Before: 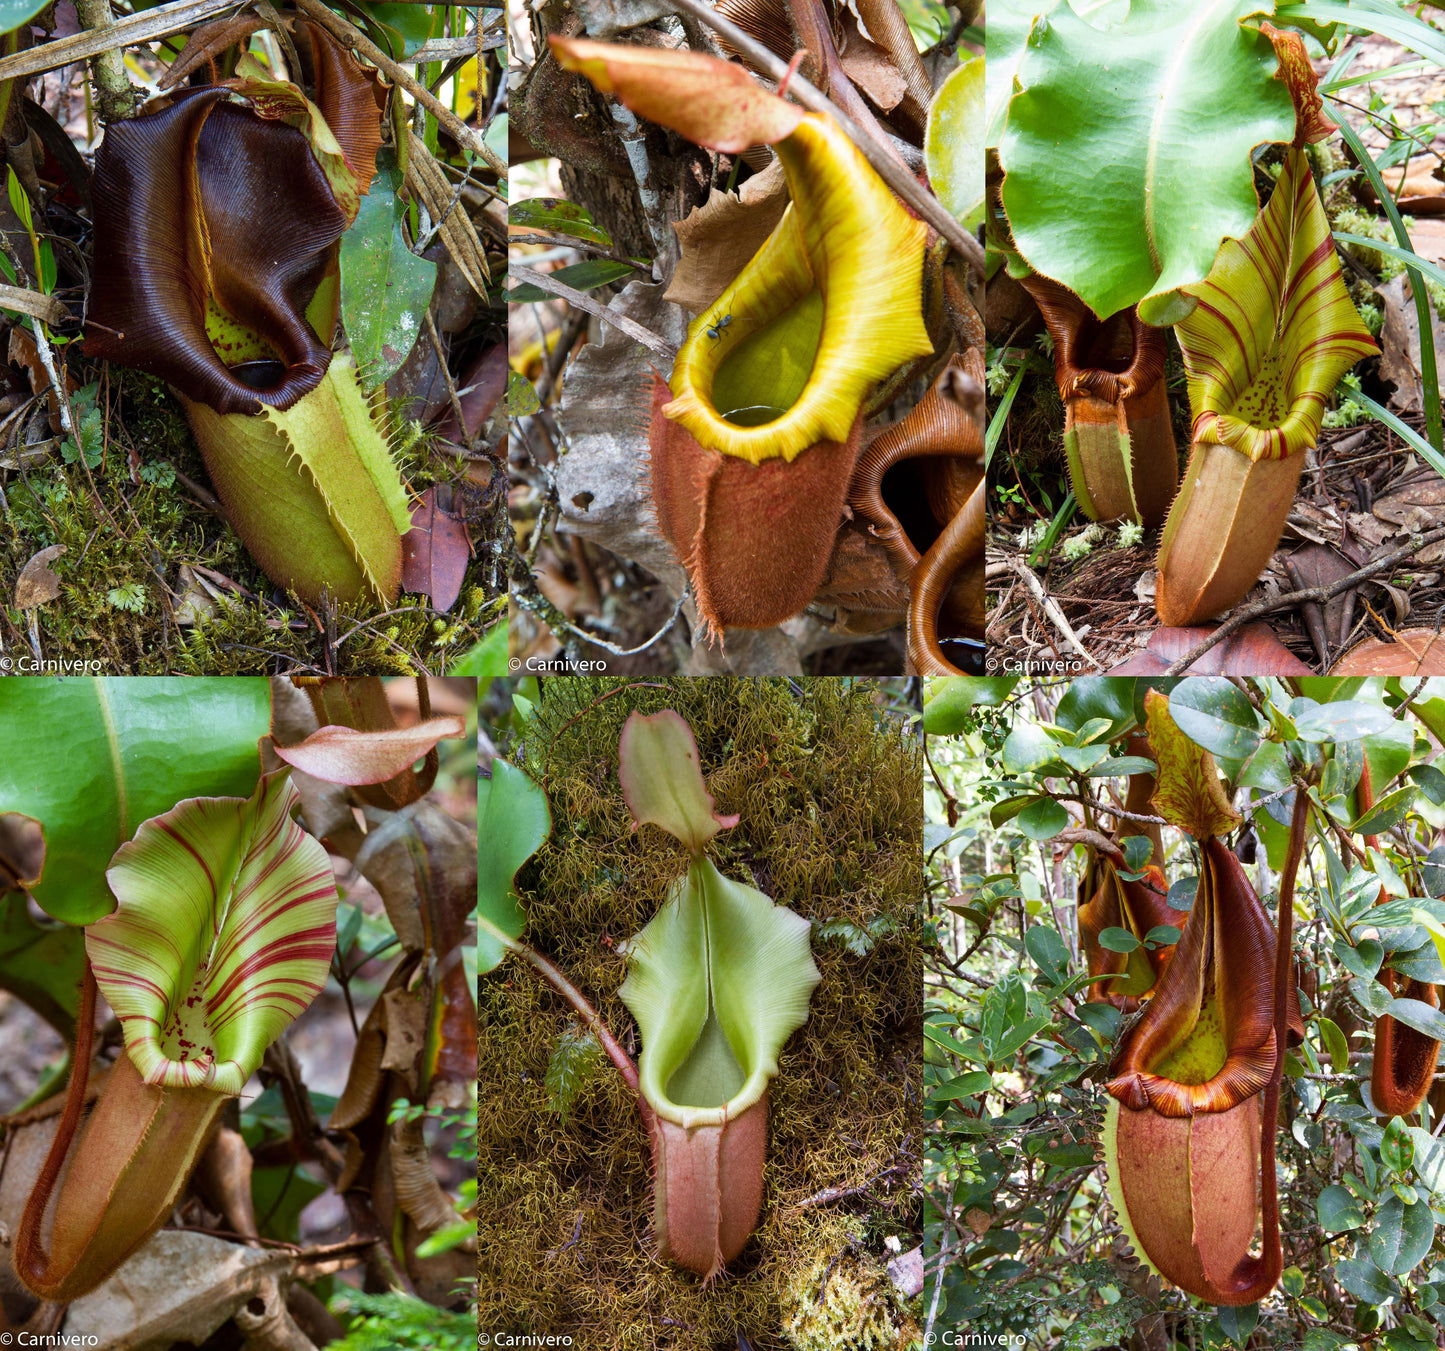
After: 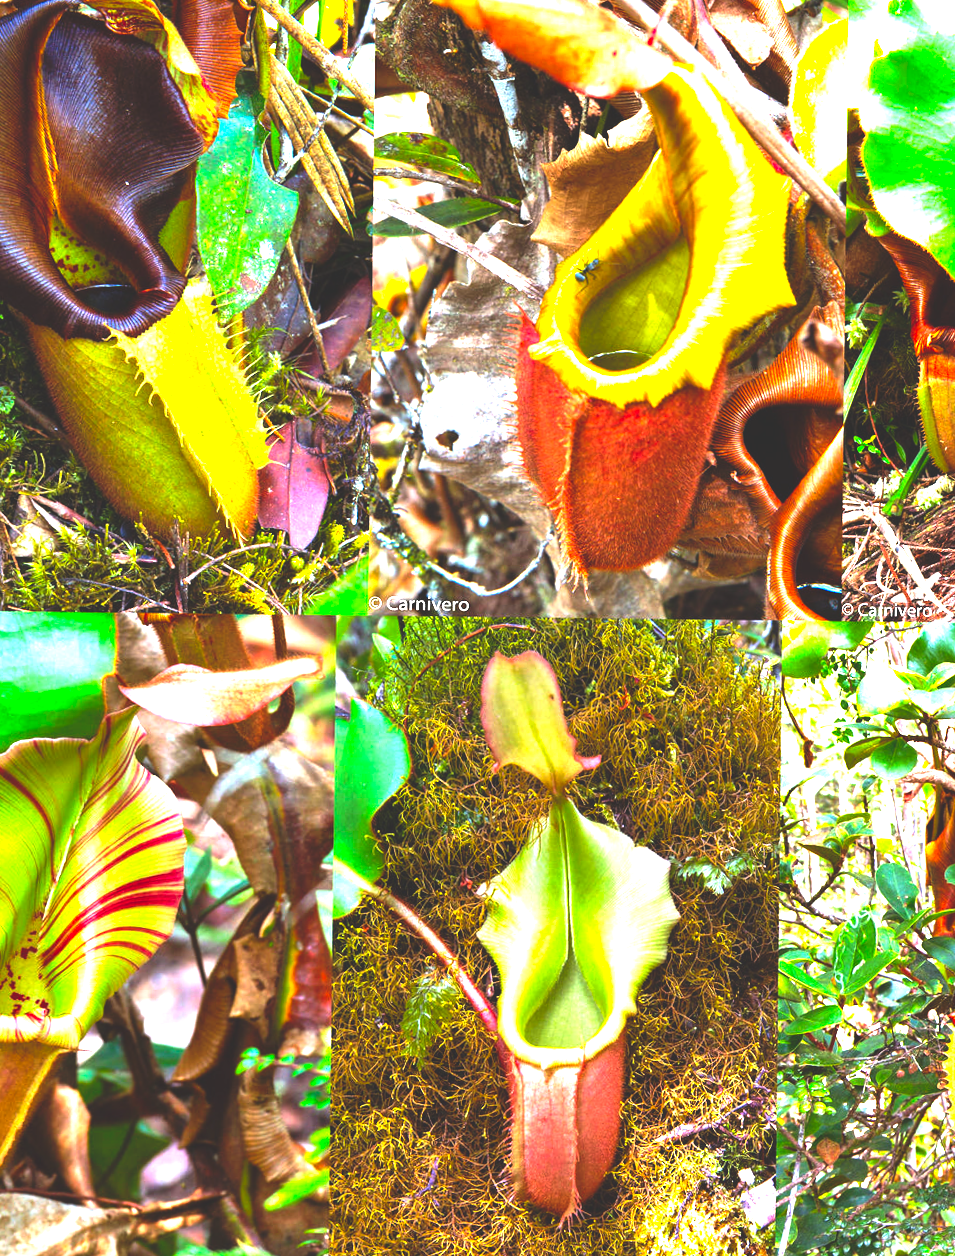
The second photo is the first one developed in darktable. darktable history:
rotate and perspective: rotation 0.679°, lens shift (horizontal) 0.136, crop left 0.009, crop right 0.991, crop top 0.078, crop bottom 0.95
crop and rotate: left 12.648%, right 20.685%
exposure: black level correction 0, exposure 1.741 EV, compensate exposure bias true, compensate highlight preservation false
color correction: saturation 1.34
rgb curve: curves: ch0 [(0, 0.186) (0.314, 0.284) (0.775, 0.708) (1, 1)], compensate middle gray true, preserve colors none
